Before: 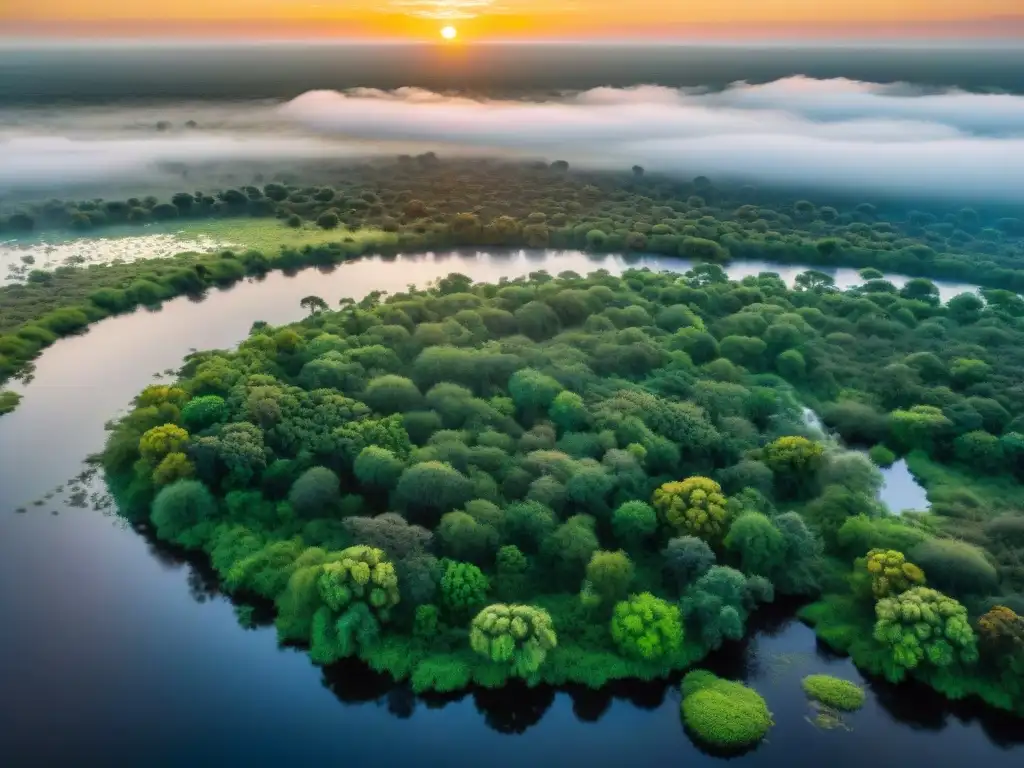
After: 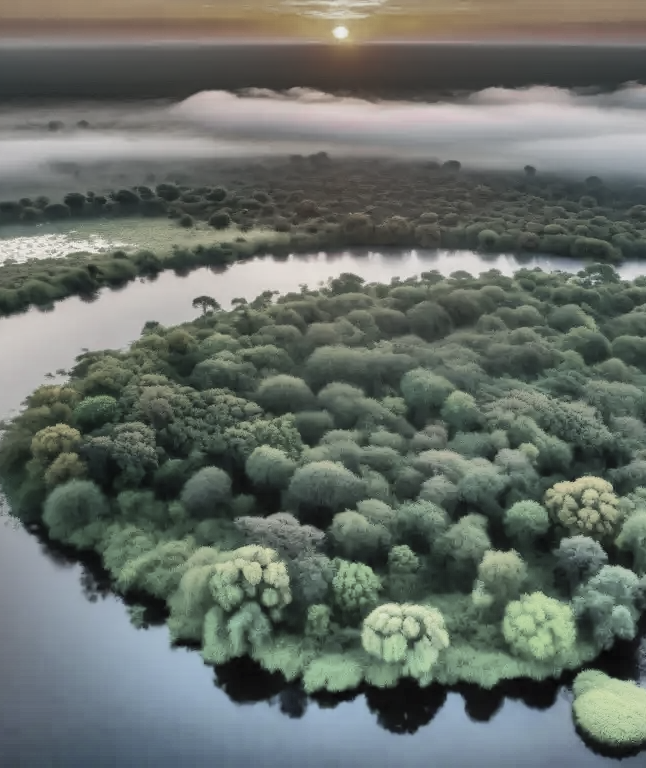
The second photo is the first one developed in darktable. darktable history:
color zones: curves: ch1 [(0, 0.34) (0.143, 0.164) (0.286, 0.152) (0.429, 0.176) (0.571, 0.173) (0.714, 0.188) (0.857, 0.199) (1, 0.34)]
crop: left 10.613%, right 26.29%
shadows and highlights: radius 122.56, shadows 98.37, white point adjustment -2.93, highlights -99.61, soften with gaussian
